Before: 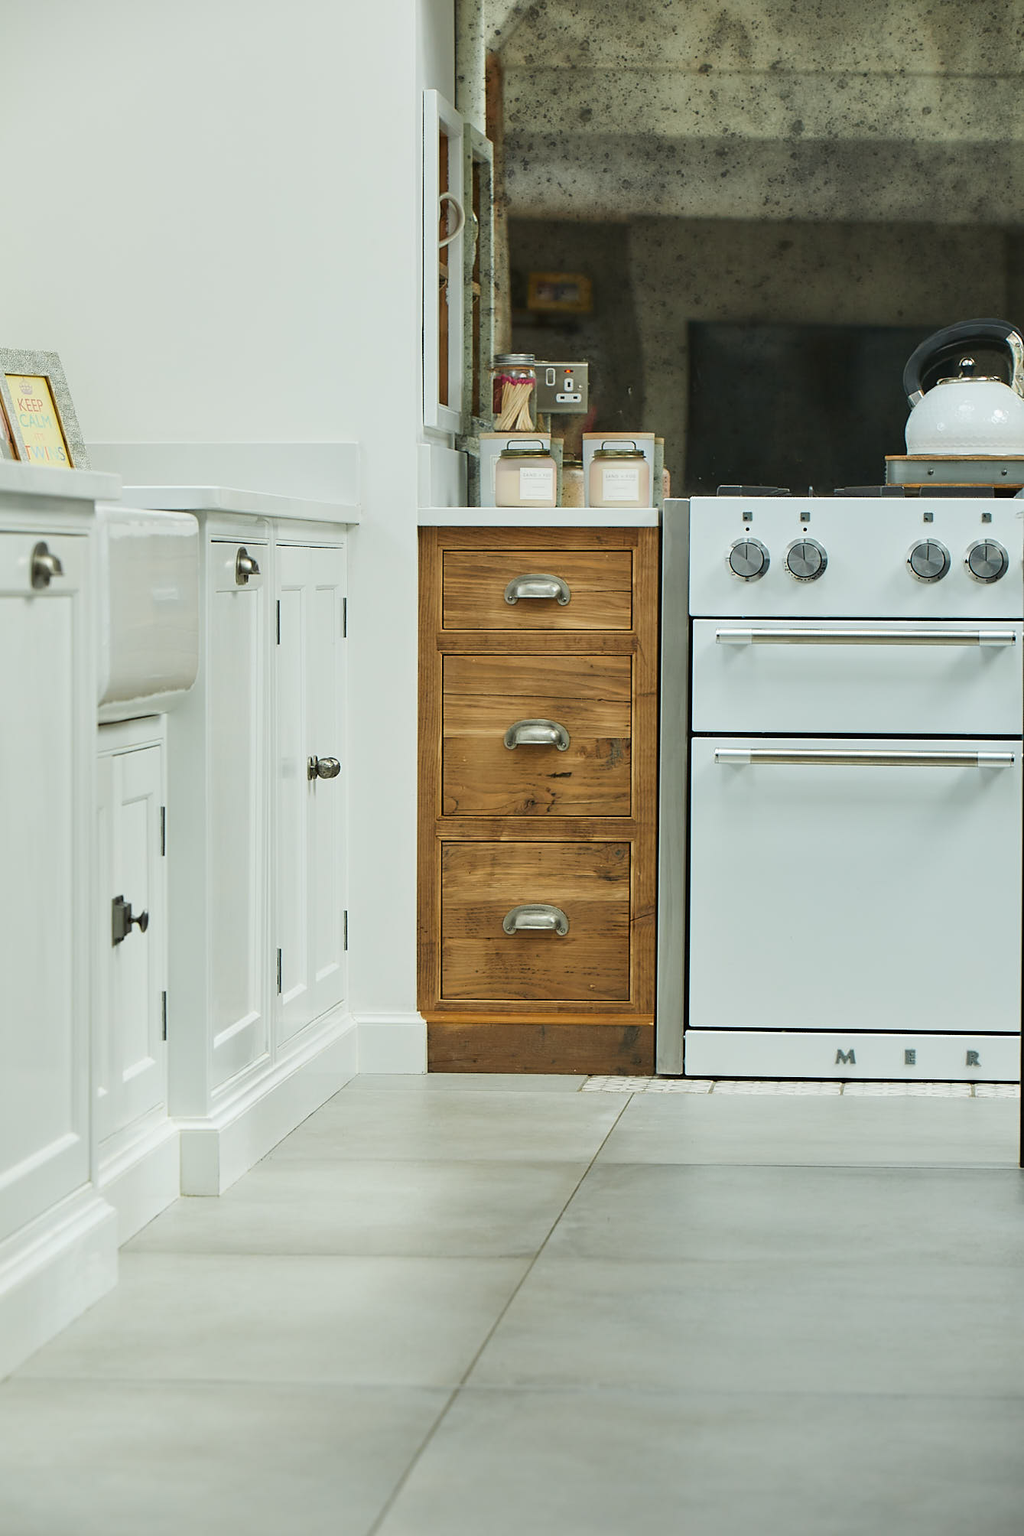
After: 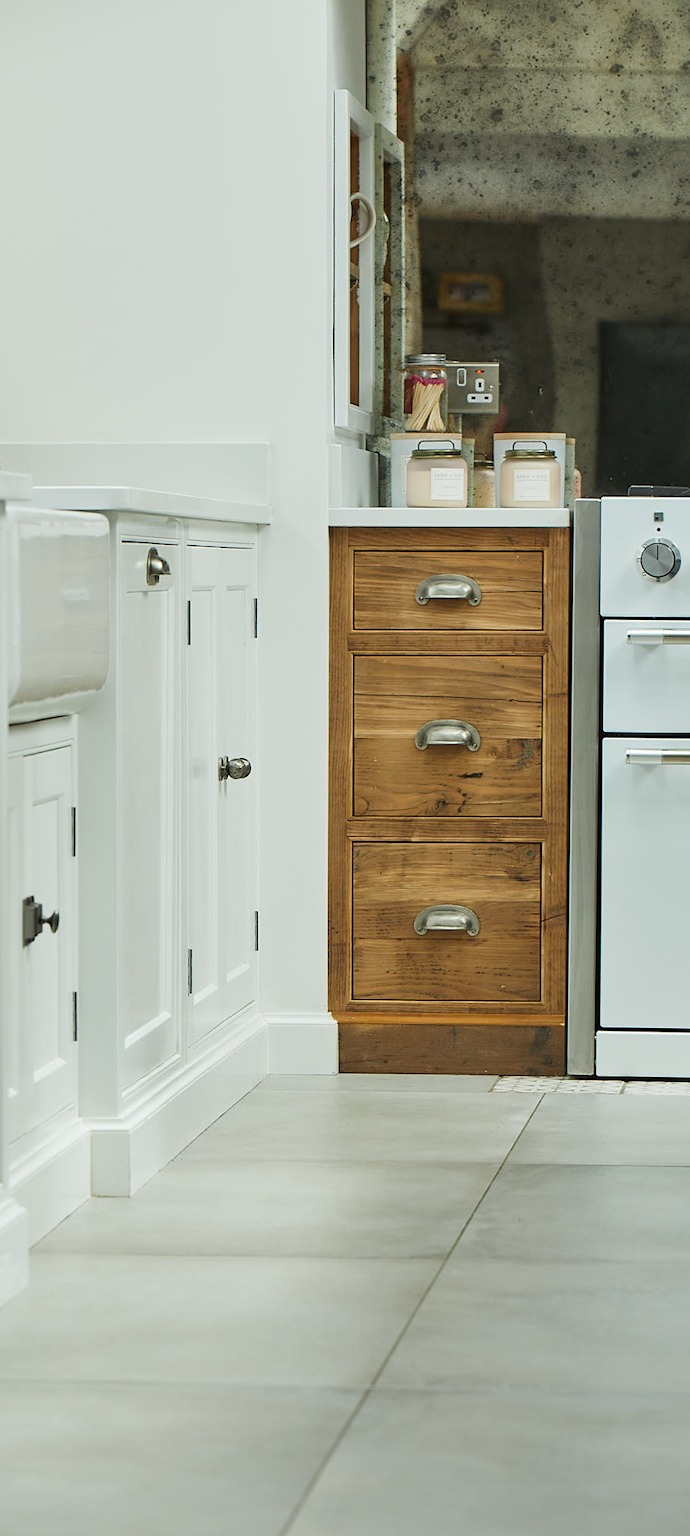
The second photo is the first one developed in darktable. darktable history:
tone equalizer: smoothing diameter 24.93%, edges refinement/feathering 14.76, preserve details guided filter
crop and rotate: left 8.752%, right 23.834%
